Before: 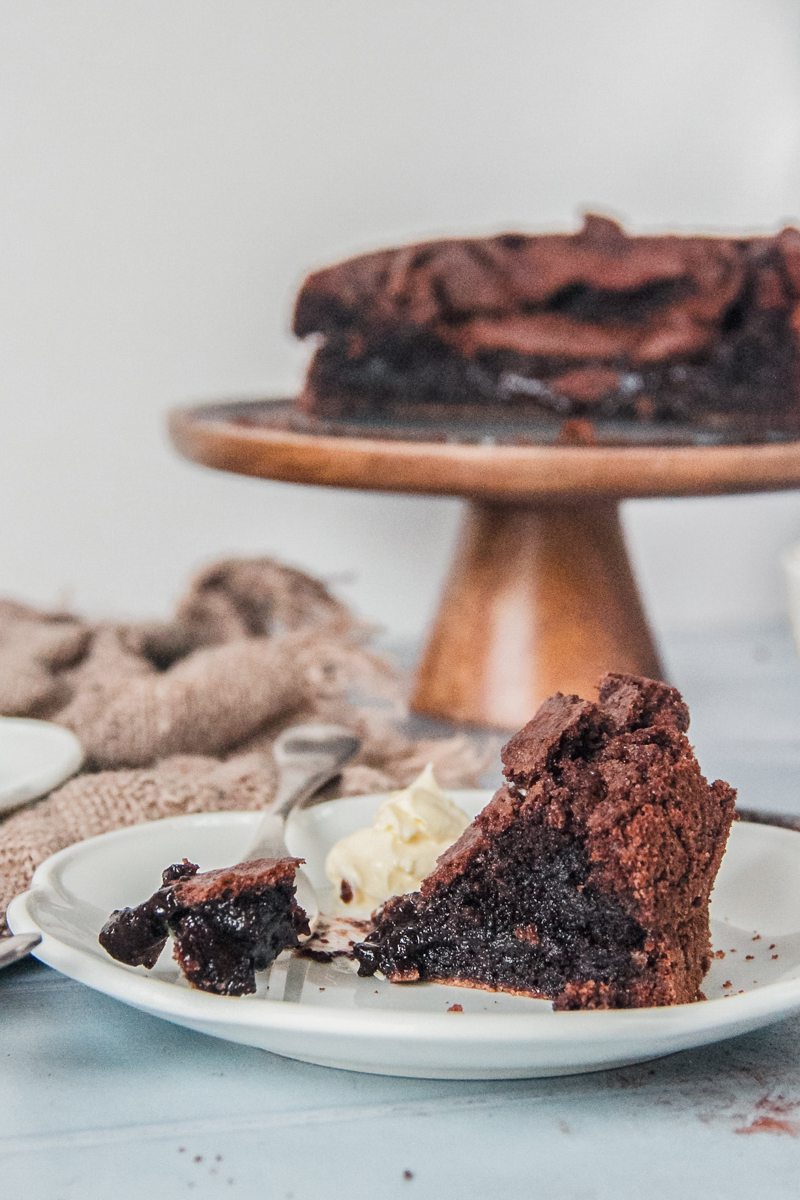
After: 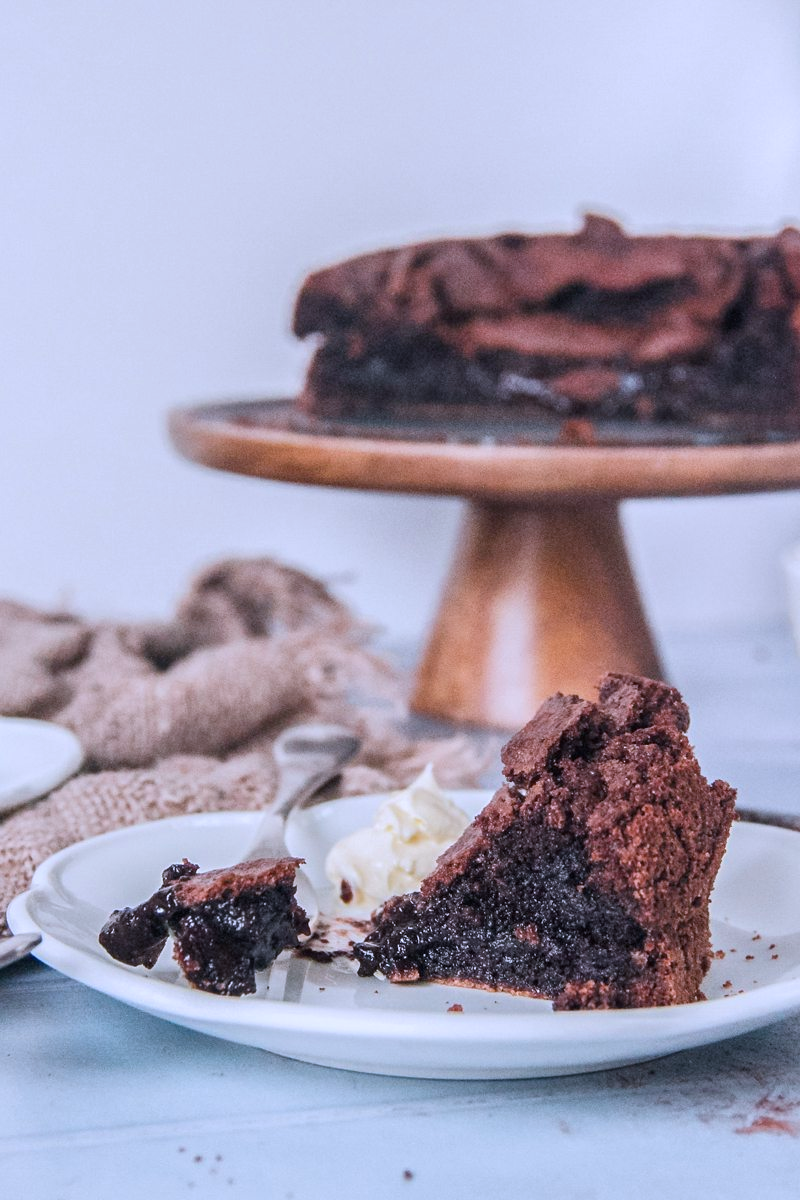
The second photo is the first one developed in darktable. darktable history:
color calibration: illuminant custom, x 0.373, y 0.389, temperature 4234.98 K
